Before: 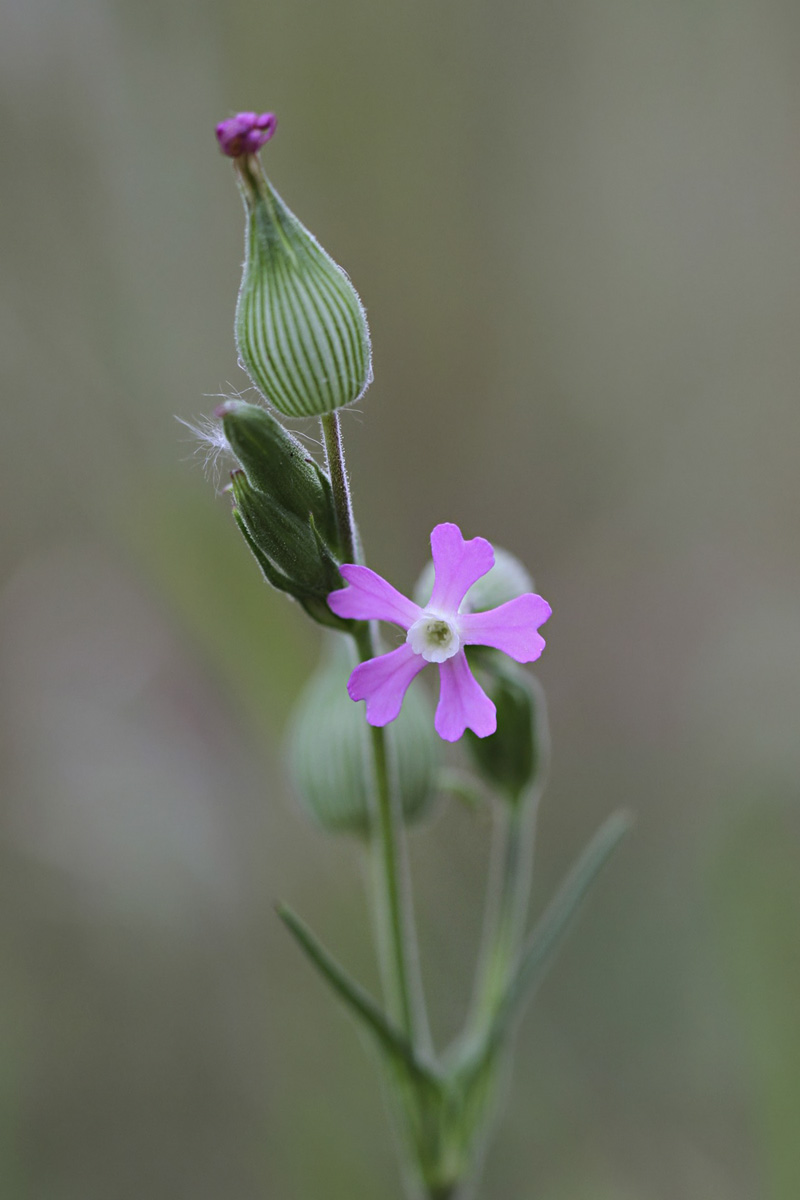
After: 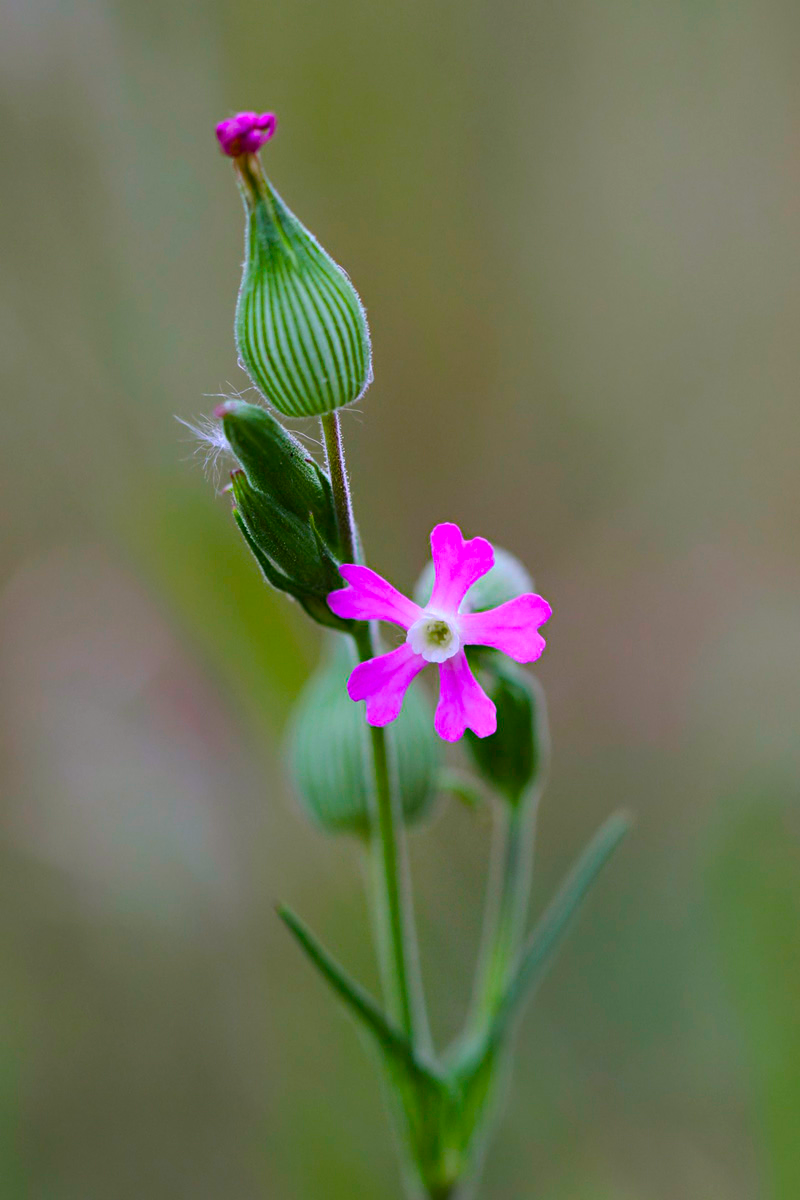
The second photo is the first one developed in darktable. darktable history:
color balance rgb: highlights gain › luminance 6.869%, highlights gain › chroma 0.952%, highlights gain › hue 47.95°, linear chroma grading › global chroma 15.31%, perceptual saturation grading › global saturation 30.512%, global vibrance 34.769%
exposure: compensate exposure bias true, compensate highlight preservation false
